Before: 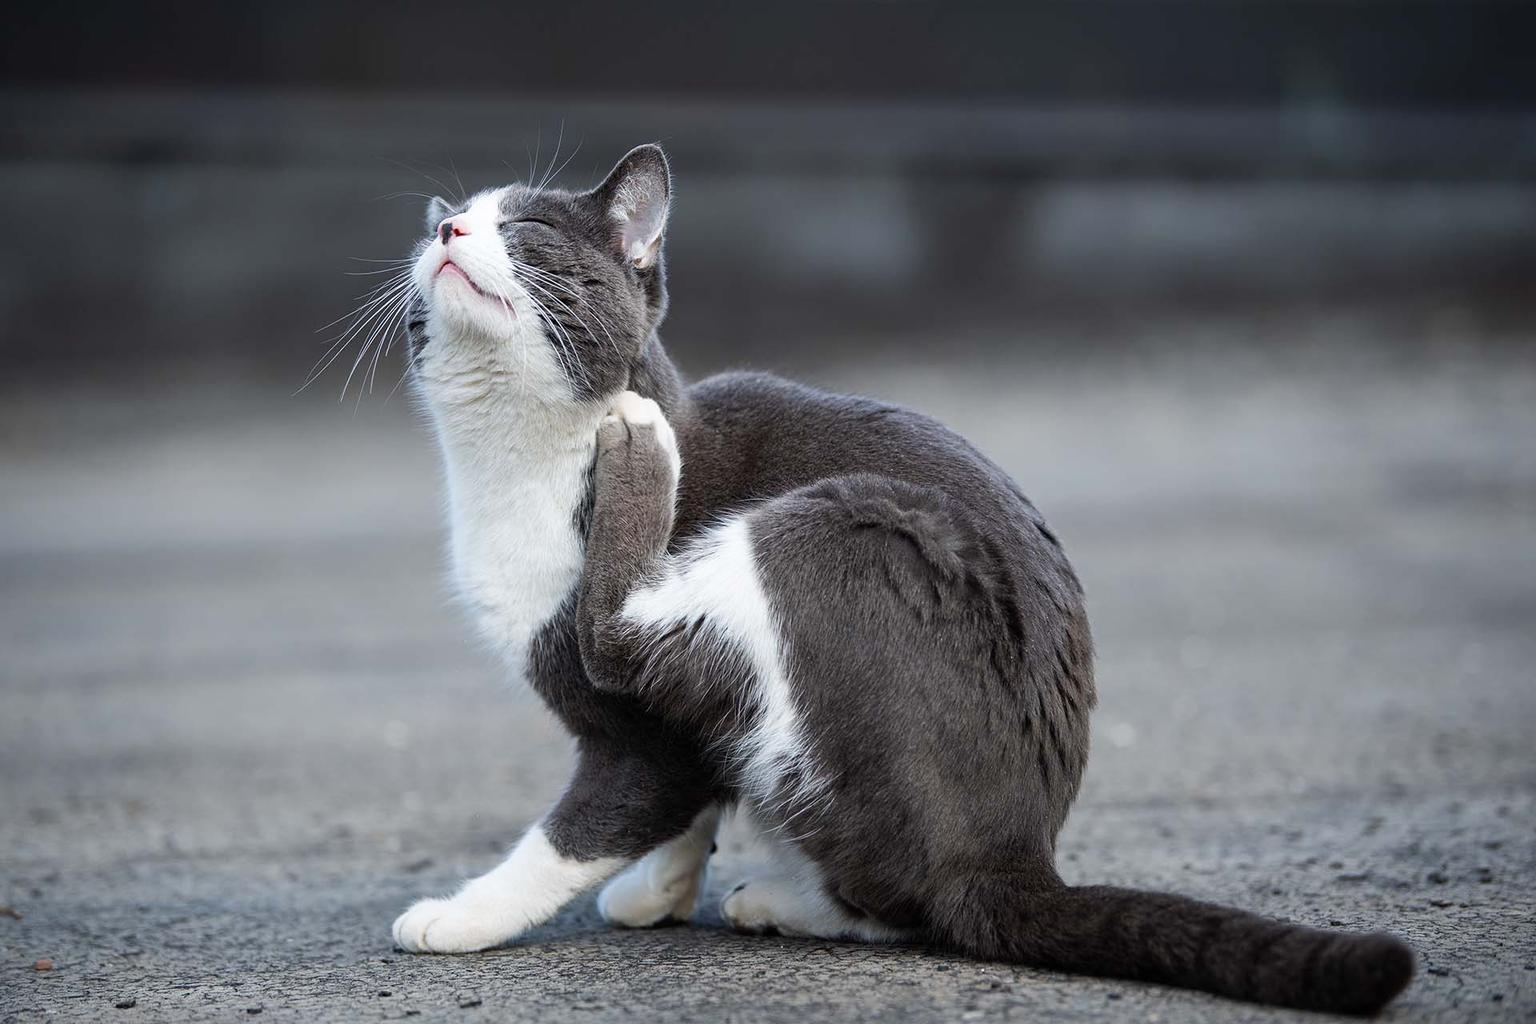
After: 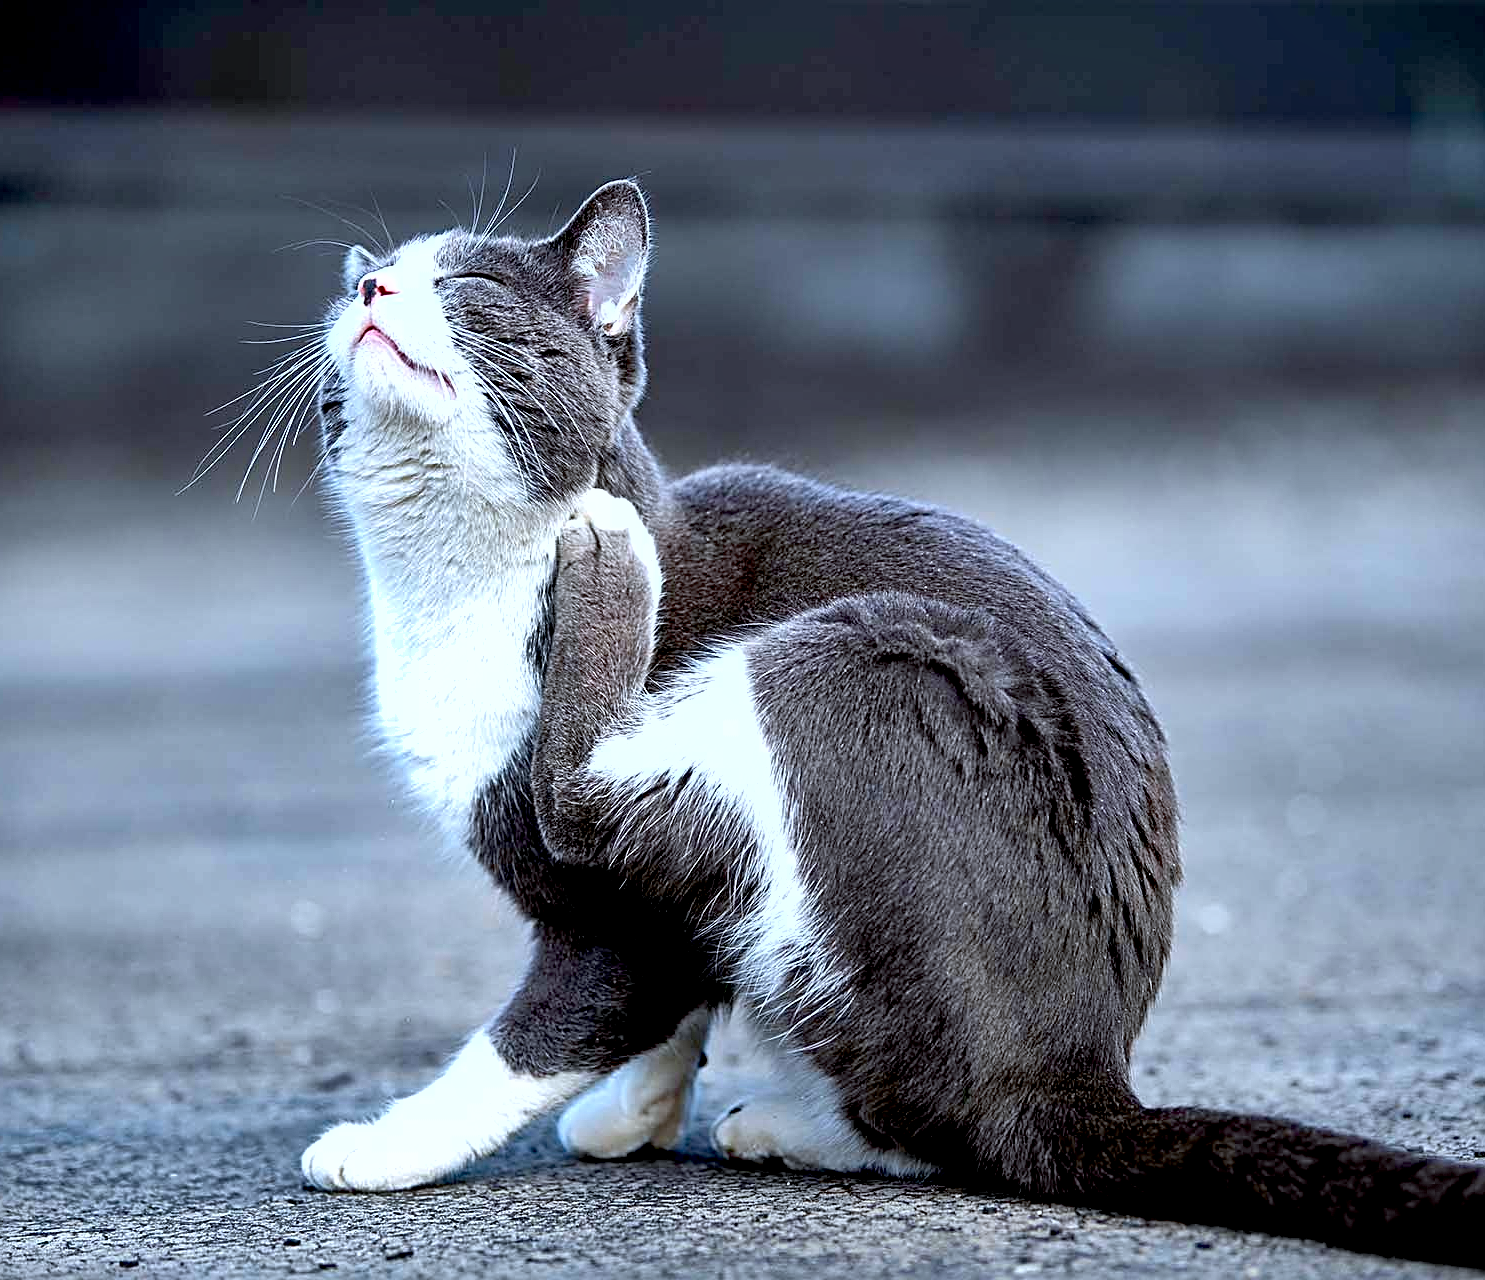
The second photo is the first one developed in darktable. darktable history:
sharpen: radius 2.534, amount 0.627
exposure: black level correction 0.012, exposure 0.698 EV, compensate exposure bias true, compensate highlight preservation false
crop: left 9.881%, right 12.748%
shadows and highlights: shadows 30.63, highlights -62.79, soften with gaussian
color calibration: x 0.37, y 0.382, temperature 4319.28 K
haze removal: compatibility mode true, adaptive false
